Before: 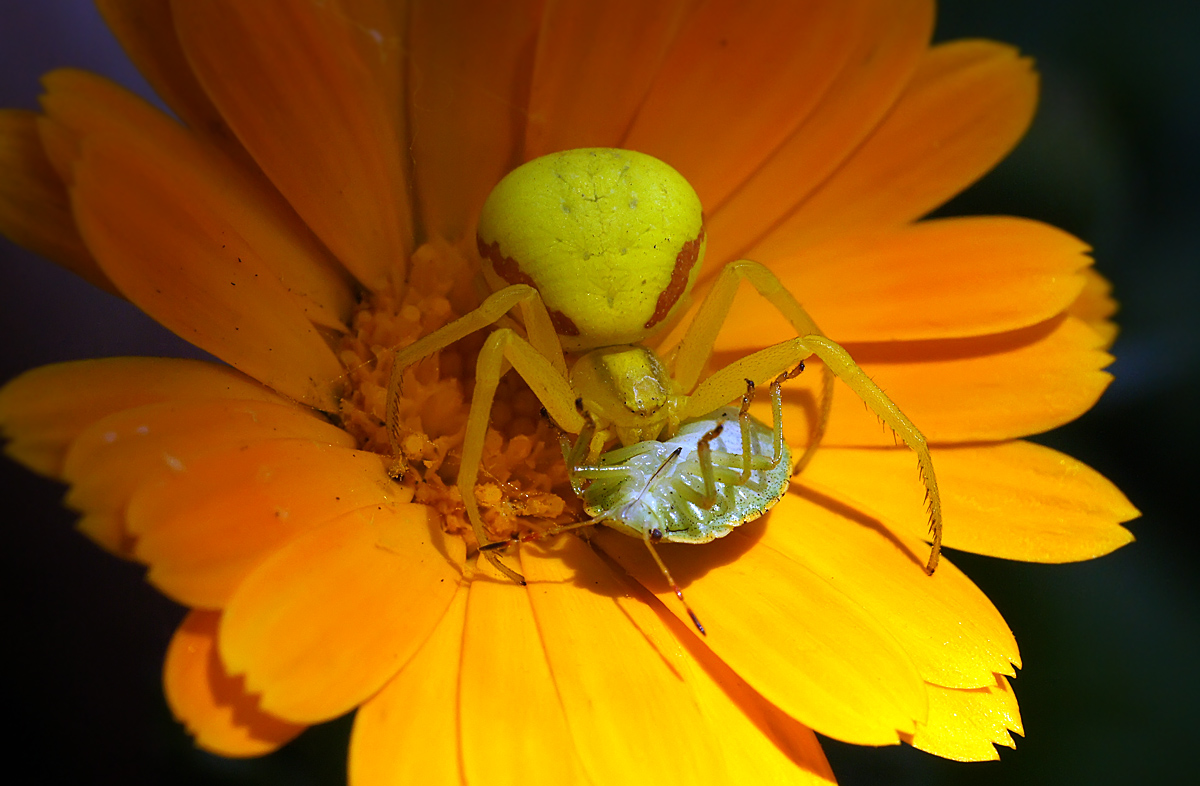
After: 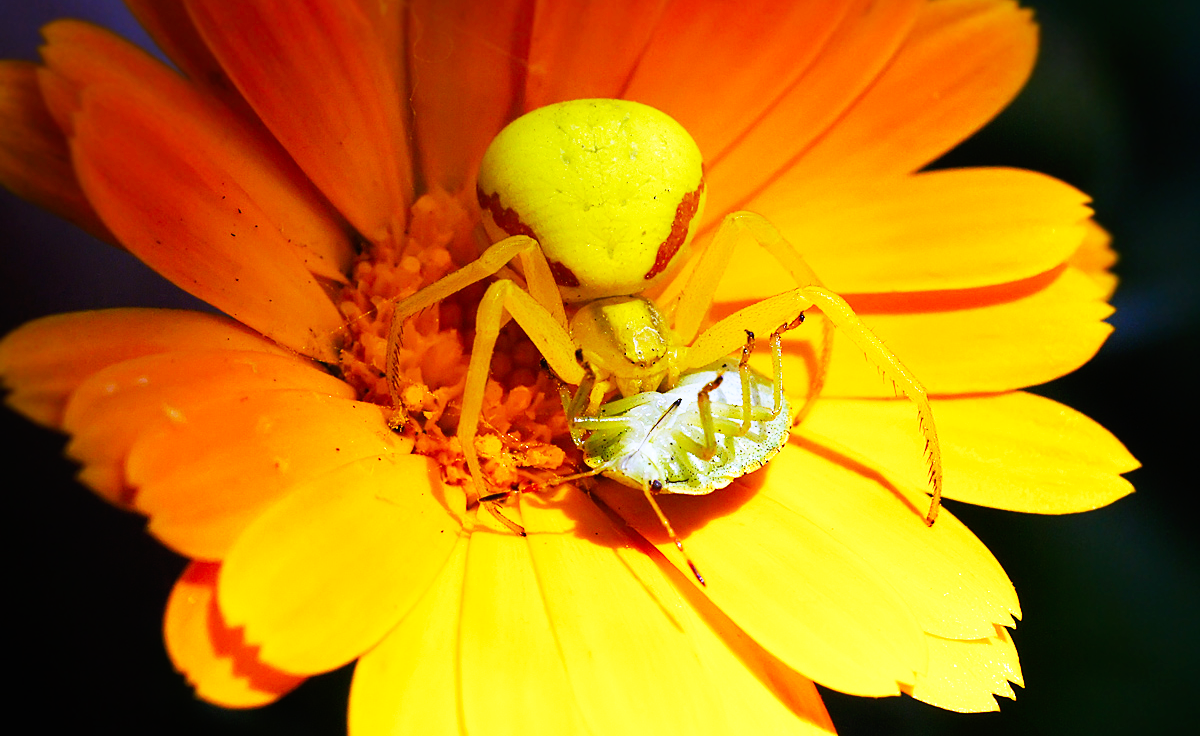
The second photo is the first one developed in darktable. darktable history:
crop and rotate: top 6.353%
base curve: curves: ch0 [(0, 0) (0.007, 0.004) (0.027, 0.03) (0.046, 0.07) (0.207, 0.54) (0.442, 0.872) (0.673, 0.972) (1, 1)], preserve colors none
